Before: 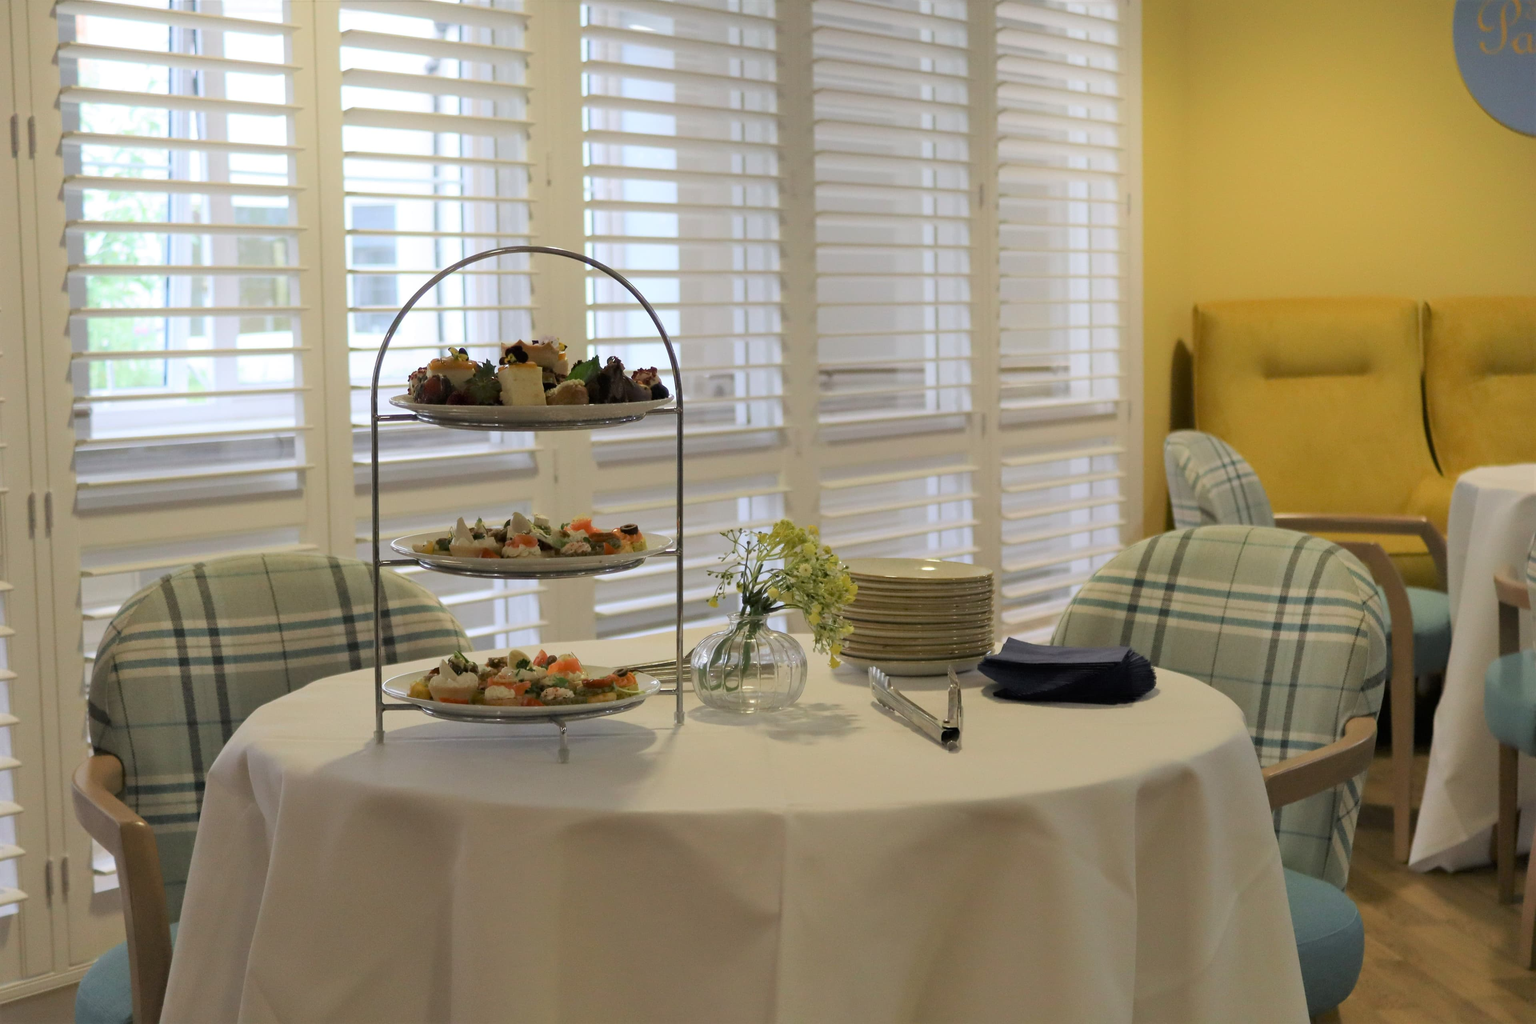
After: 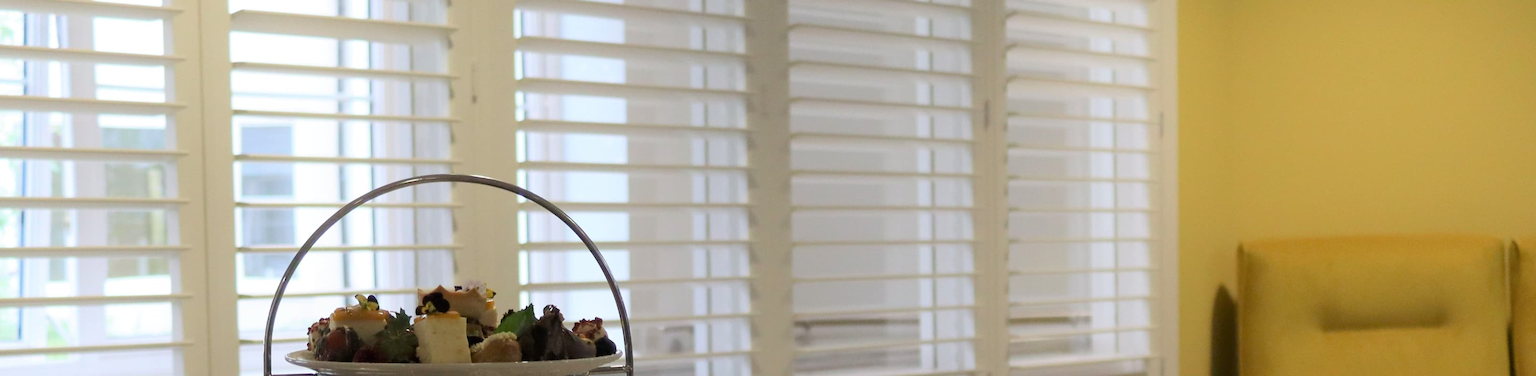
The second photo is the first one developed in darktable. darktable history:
crop and rotate: left 9.688%, top 9.689%, right 5.904%, bottom 59.289%
